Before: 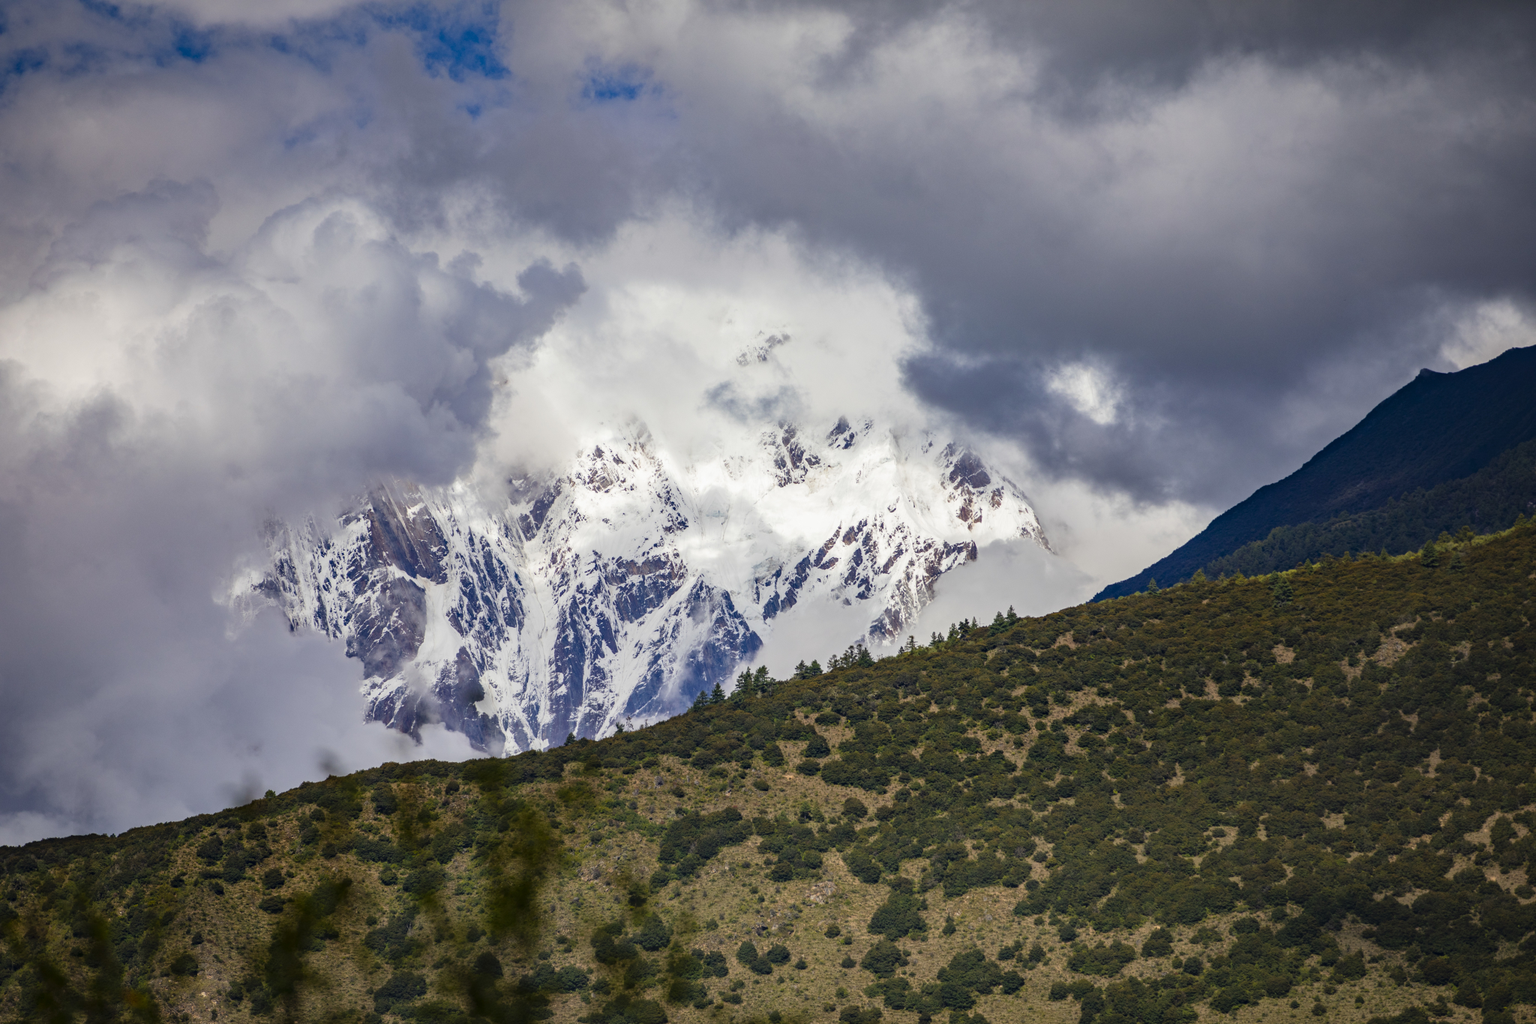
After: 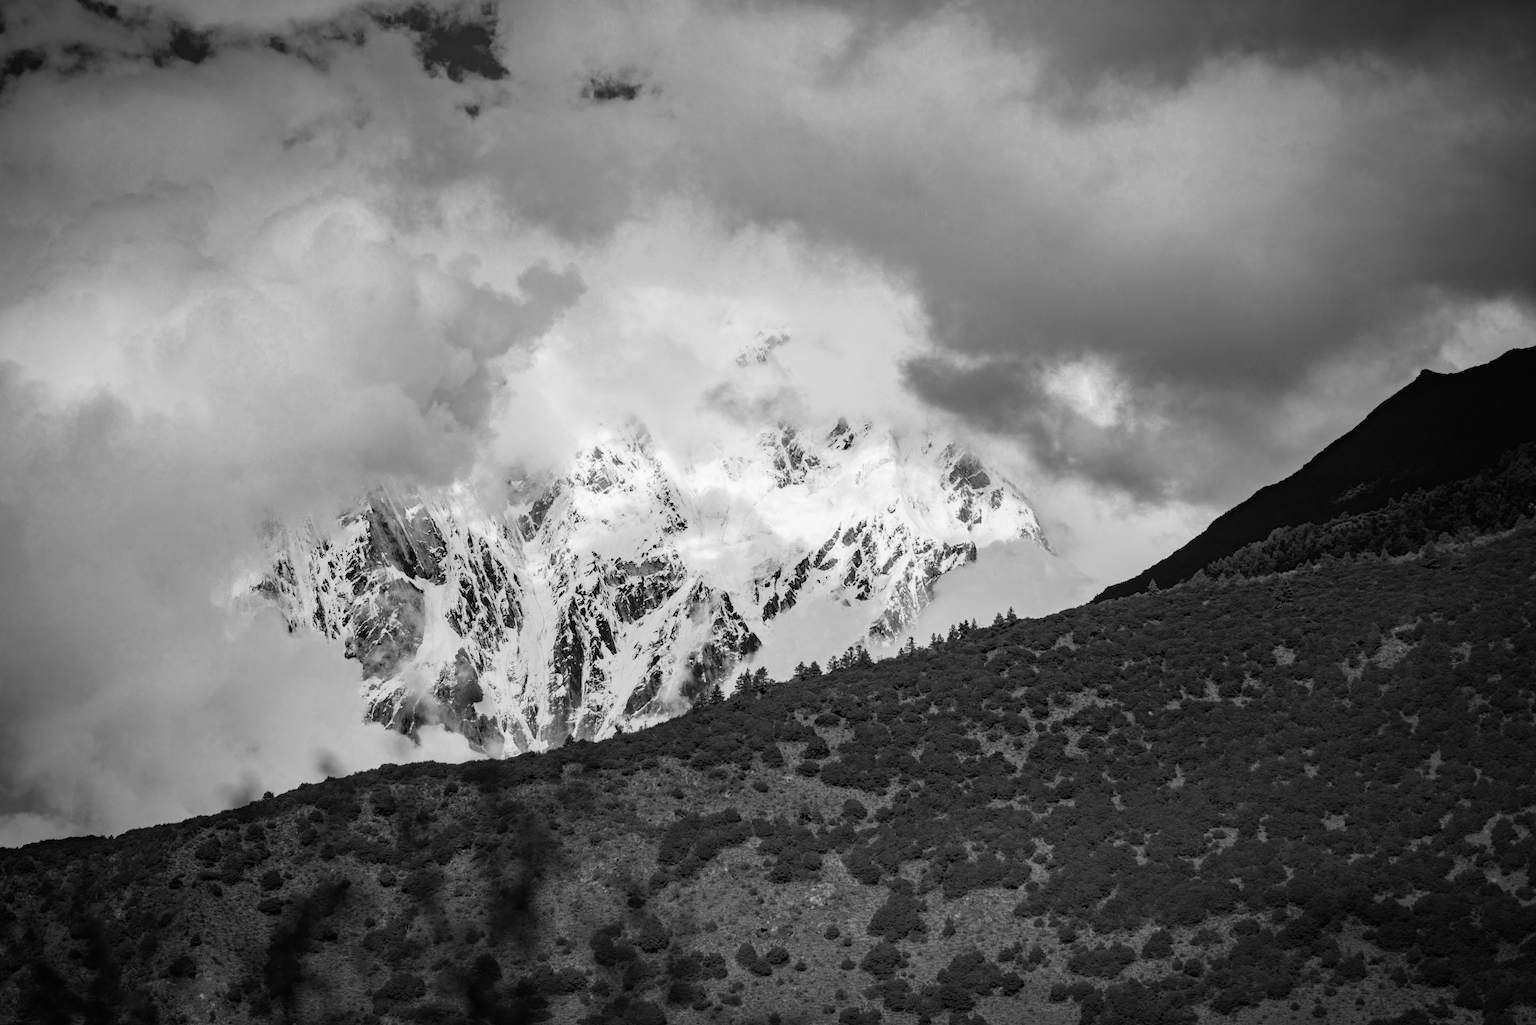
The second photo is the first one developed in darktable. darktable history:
color zones: curves: ch0 [(0, 0.613) (0.01, 0.613) (0.245, 0.448) (0.498, 0.529) (0.642, 0.665) (0.879, 0.777) (0.99, 0.613)]; ch1 [(0, 0) (0.143, 0) (0.286, 0) (0.429, 0) (0.571, 0) (0.714, 0) (0.857, 0)]
crop: left 0.187%
color balance rgb: power › hue 308.27°, linear chroma grading › global chroma 0.273%, perceptual saturation grading › global saturation 31.179%, global vibrance 15.818%, saturation formula JzAzBz (2021)
vignetting: automatic ratio true, unbound false
